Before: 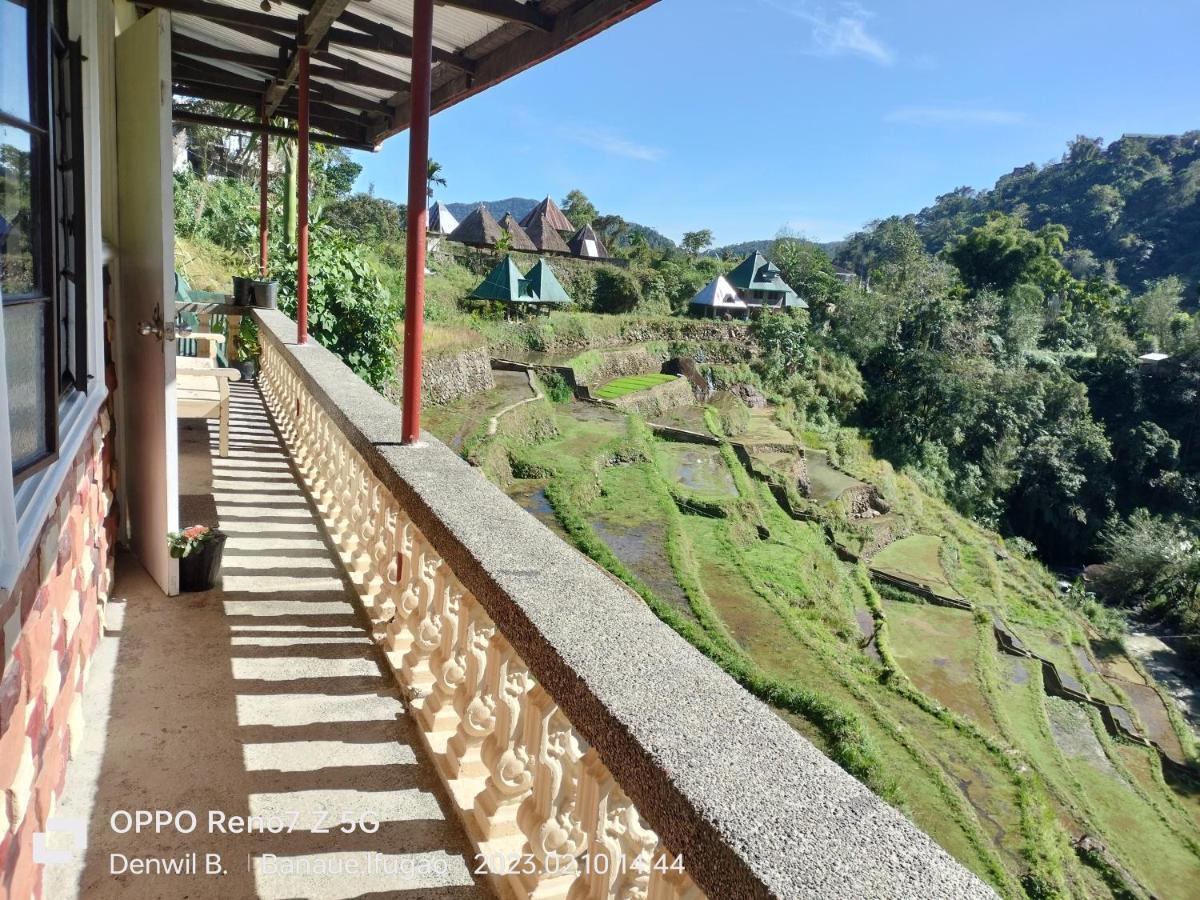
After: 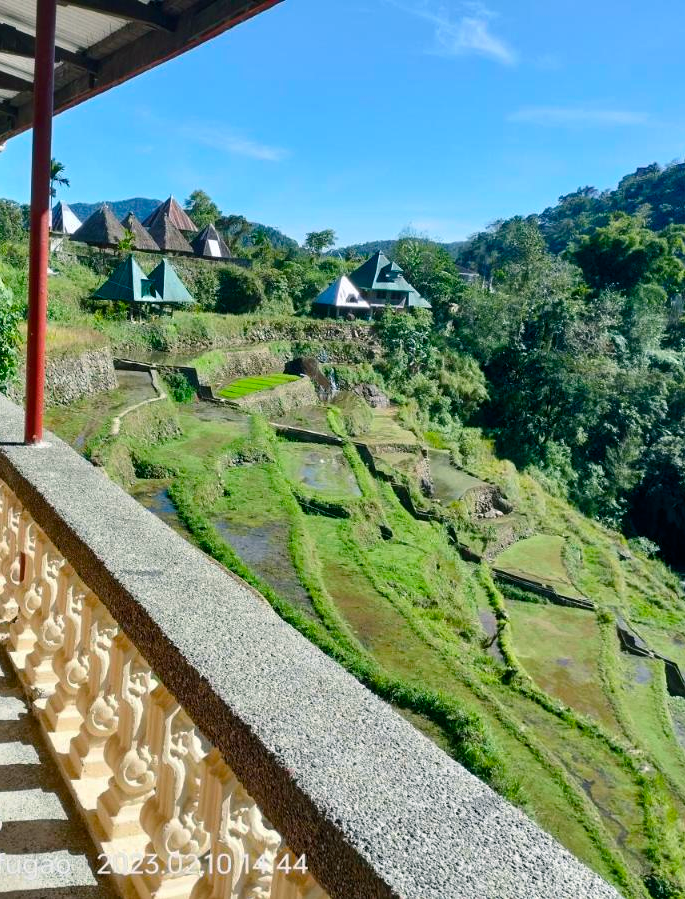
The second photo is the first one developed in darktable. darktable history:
color balance rgb: shadows lift › luminance -20.185%, power › luminance -7.727%, power › chroma 1.099%, power › hue 215.74°, linear chroma grading › global chroma -0.501%, perceptual saturation grading › global saturation 37.236%, perceptual saturation grading › shadows 35.242%
crop: left 31.426%, top 0.009%, right 11.474%
